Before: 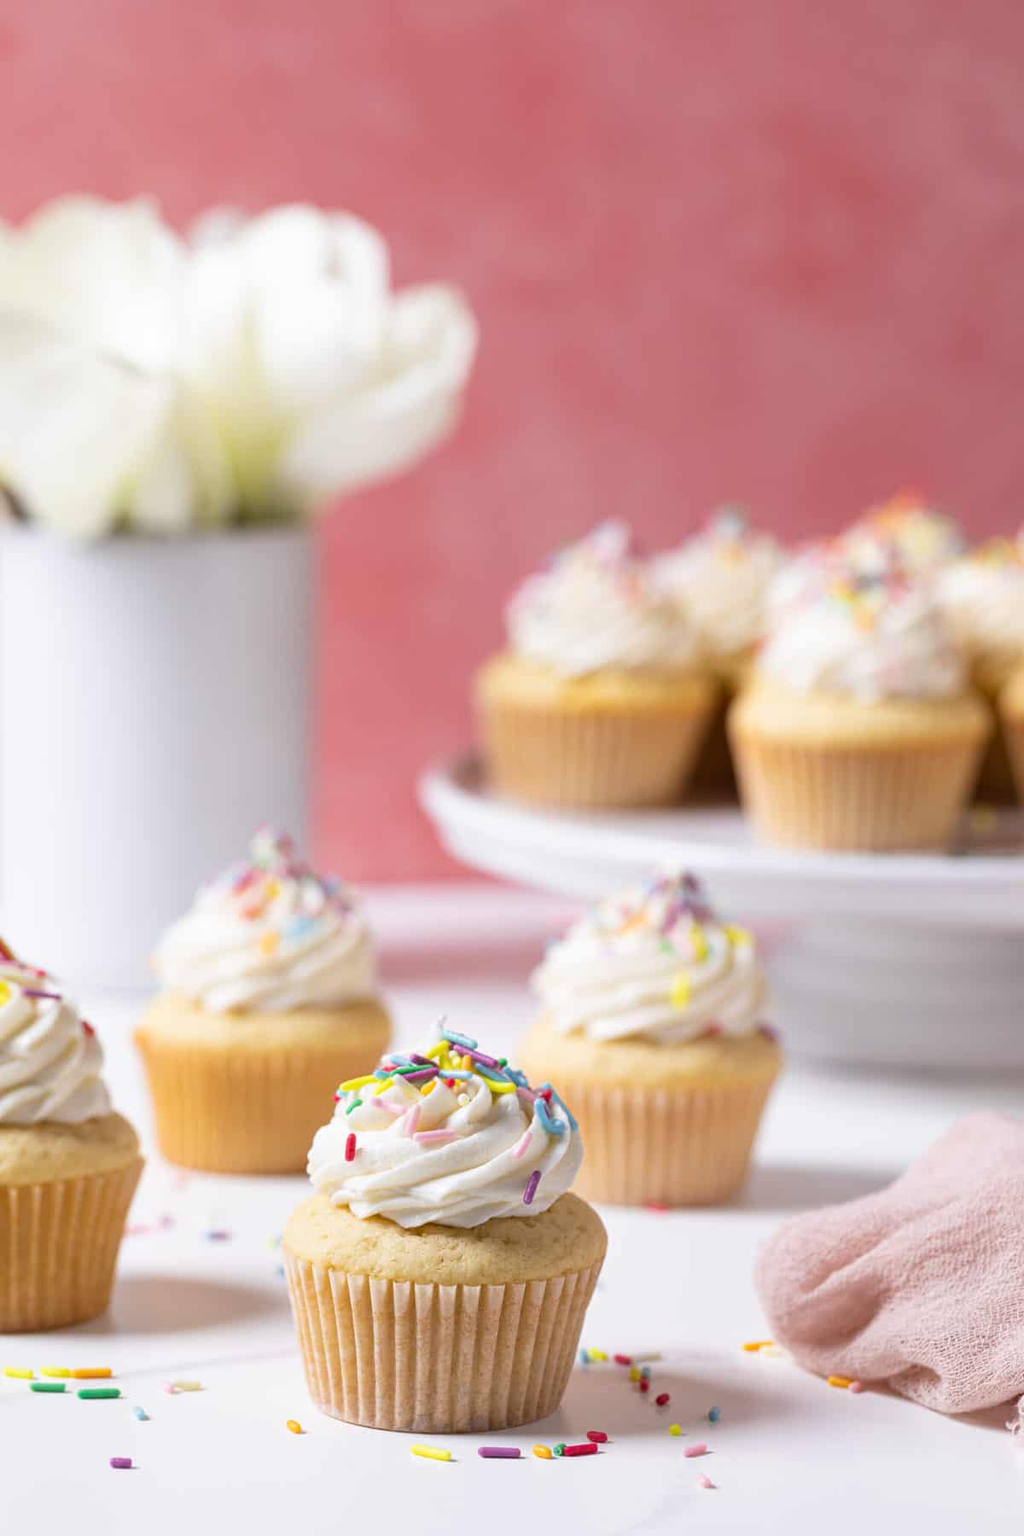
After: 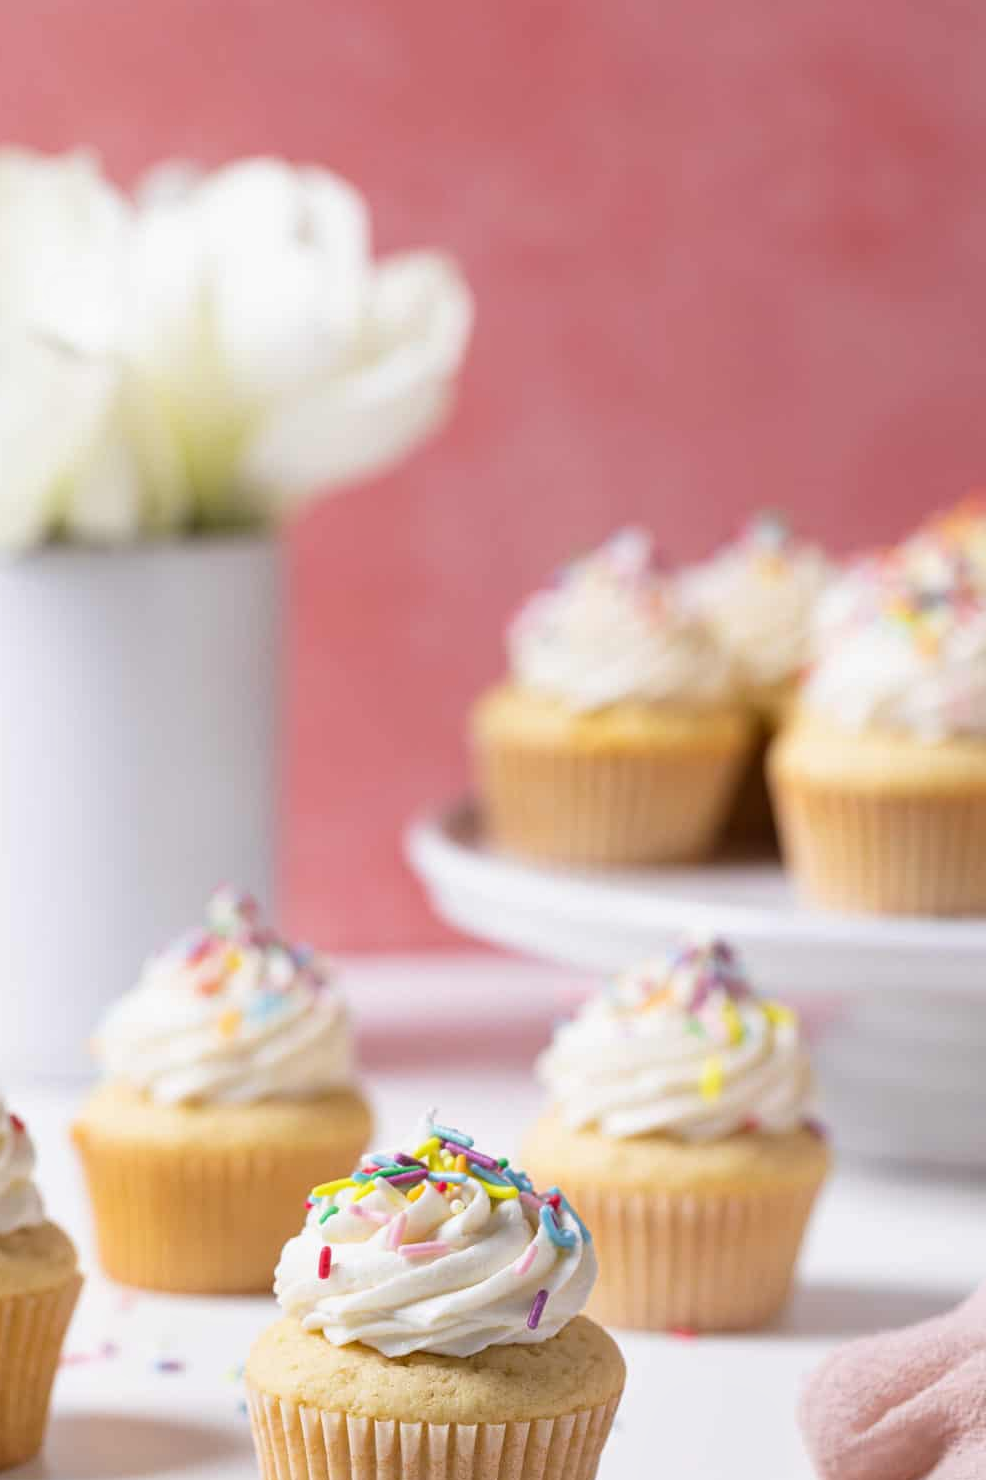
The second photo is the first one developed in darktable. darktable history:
crop and rotate: left 7.196%, top 4.574%, right 10.605%, bottom 13.178%
tone equalizer: -7 EV 0.18 EV, -6 EV 0.12 EV, -5 EV 0.08 EV, -4 EV 0.04 EV, -2 EV -0.02 EV, -1 EV -0.04 EV, +0 EV -0.06 EV, luminance estimator HSV value / RGB max
